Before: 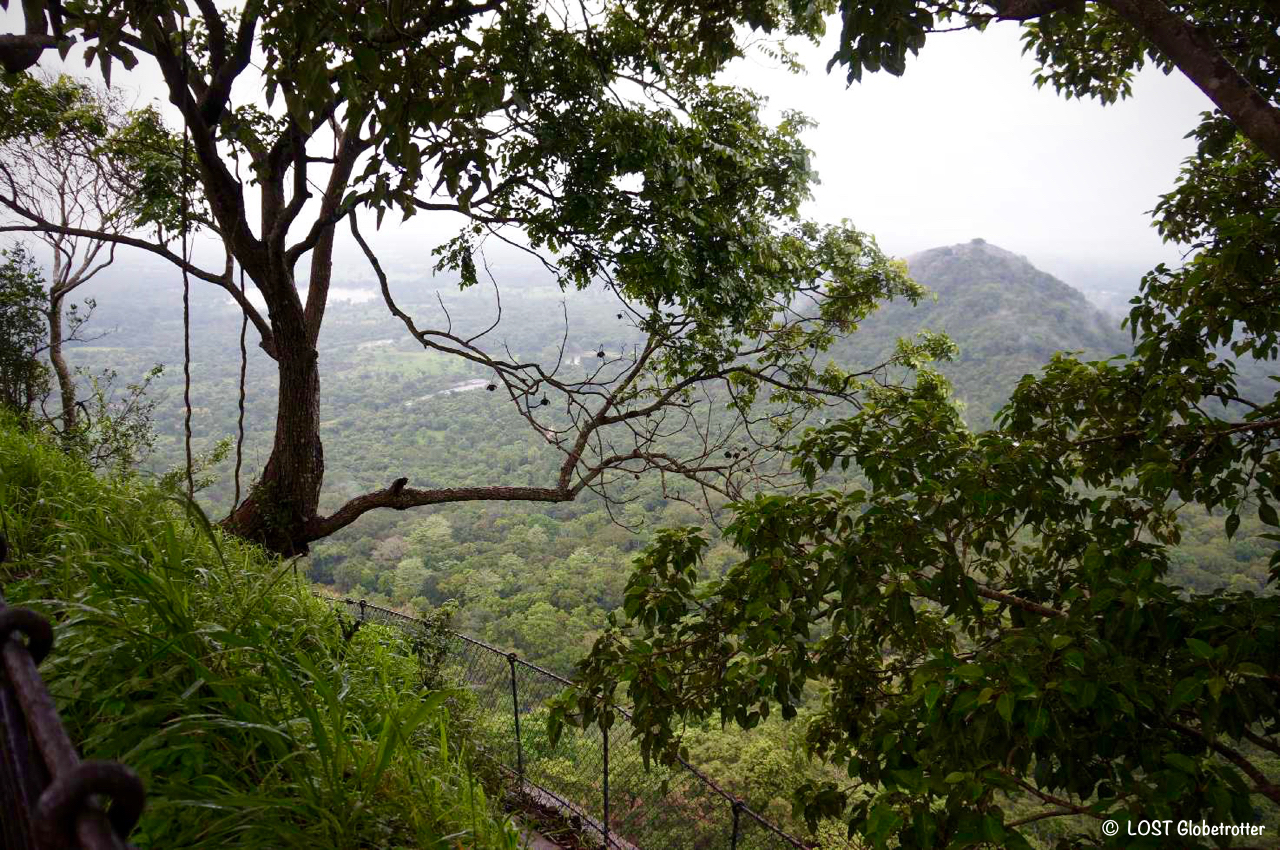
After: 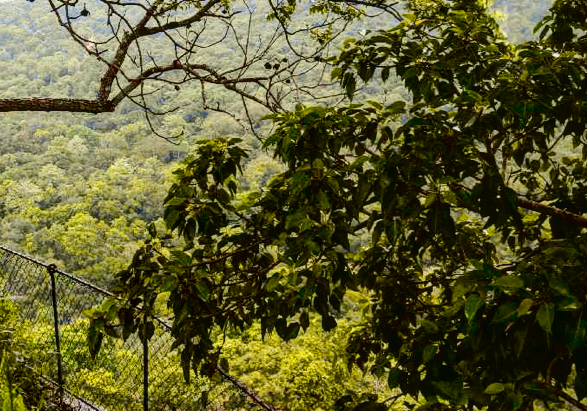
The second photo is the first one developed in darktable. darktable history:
crop: left 35.976%, top 45.819%, right 18.162%, bottom 5.807%
local contrast: on, module defaults
exposure: black level correction 0.007, exposure 0.093 EV, compensate highlight preservation false
tone curve: curves: ch0 [(0, 0.029) (0.087, 0.084) (0.227, 0.239) (0.46, 0.576) (0.657, 0.796) (0.861, 0.932) (0.997, 0.951)]; ch1 [(0, 0) (0.353, 0.344) (0.45, 0.46) (0.502, 0.494) (0.534, 0.523) (0.573, 0.576) (0.602, 0.631) (0.647, 0.669) (1, 1)]; ch2 [(0, 0) (0.333, 0.346) (0.385, 0.395) (0.44, 0.466) (0.5, 0.493) (0.521, 0.56) (0.553, 0.579) (0.573, 0.599) (0.667, 0.777) (1, 1)], color space Lab, independent channels, preserve colors none
